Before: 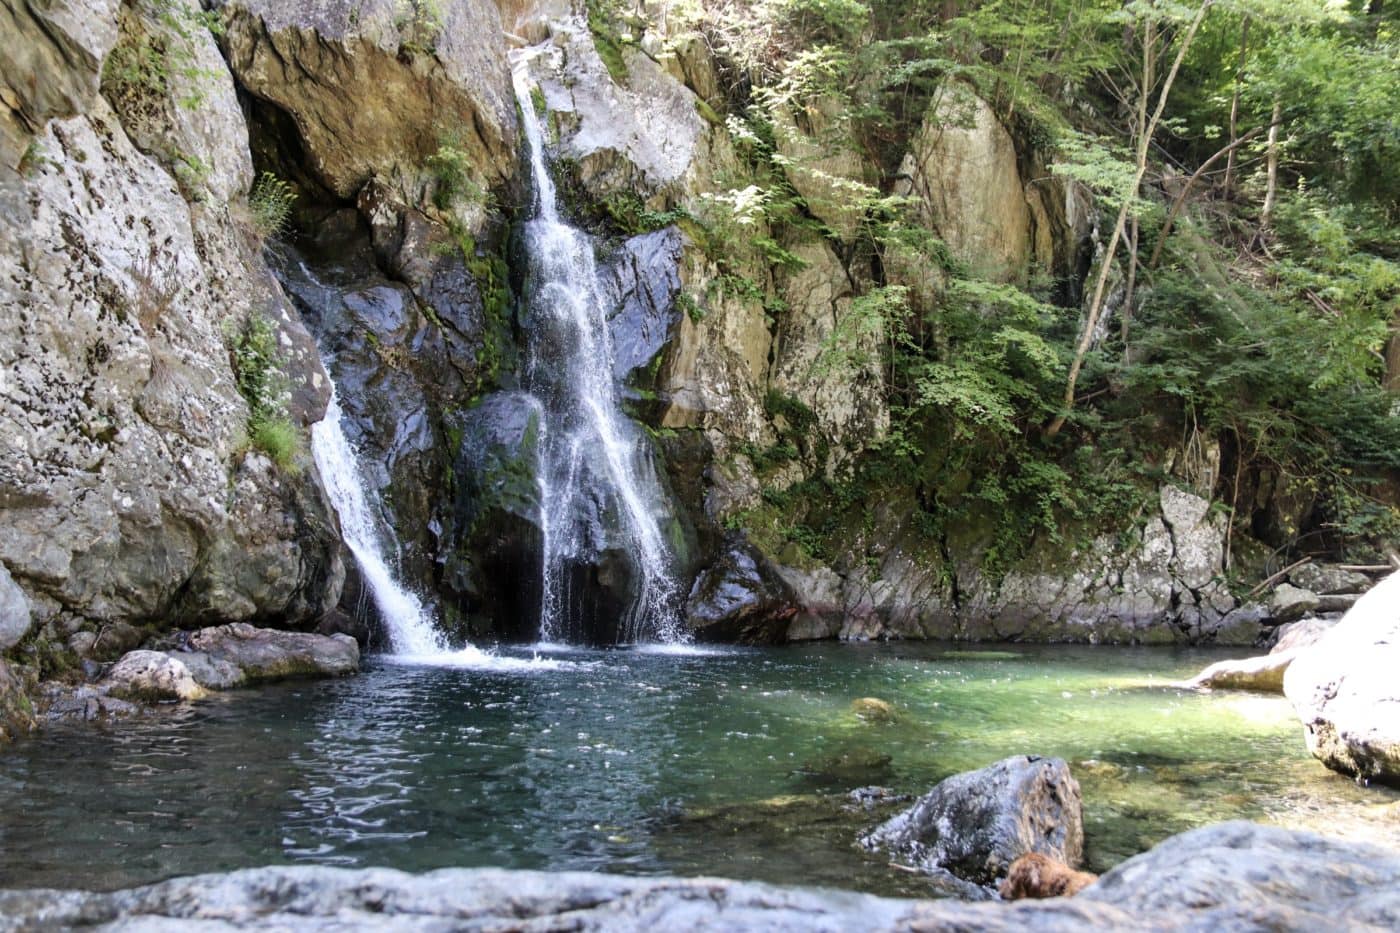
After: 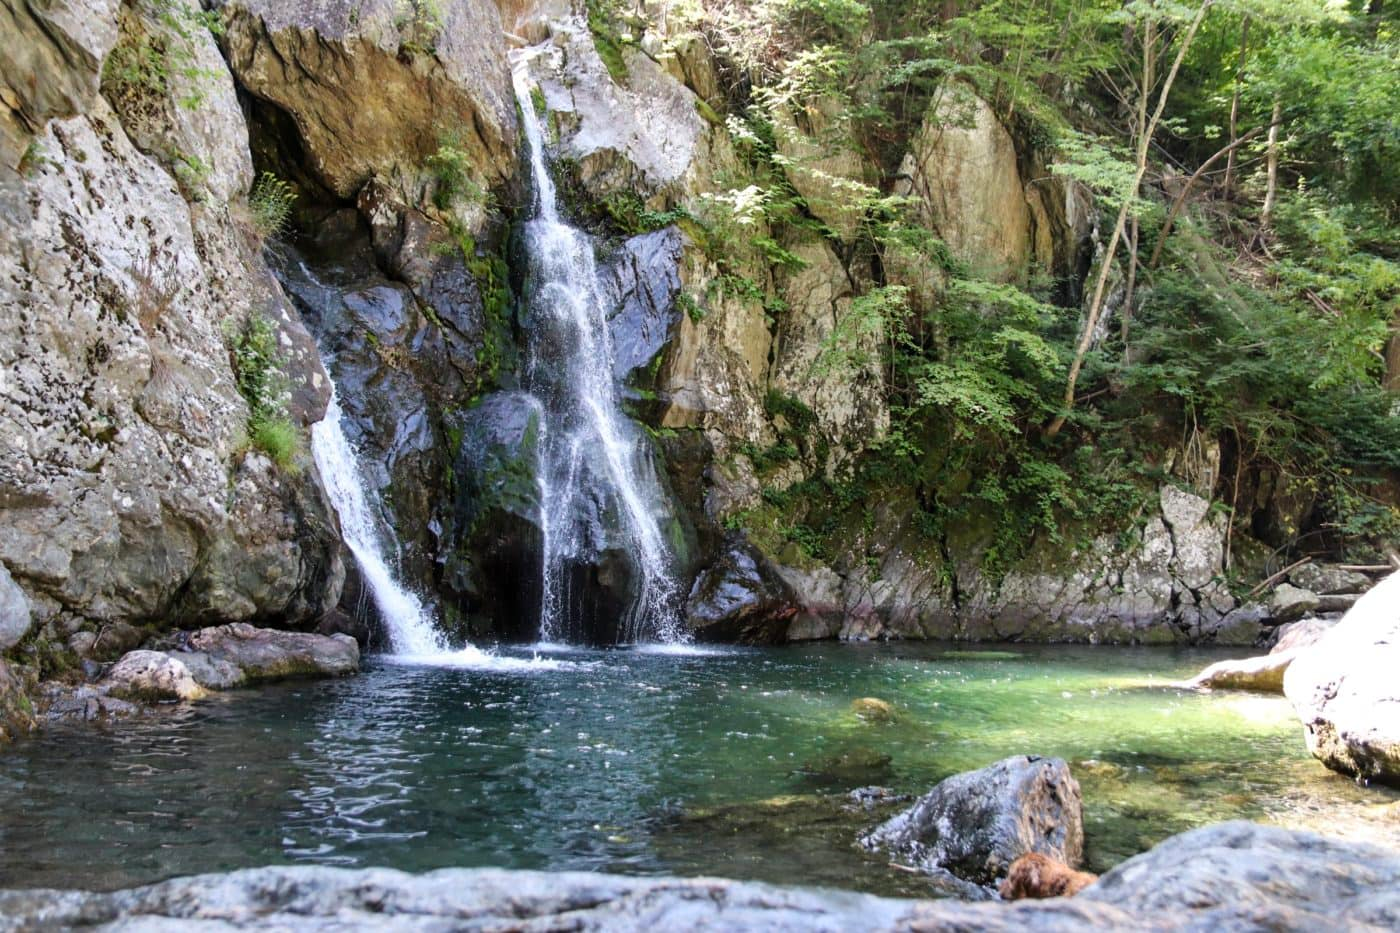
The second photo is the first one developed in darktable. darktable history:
rgb levels: preserve colors max RGB
shadows and highlights: shadows 20.91, highlights -35.45, soften with gaussian
